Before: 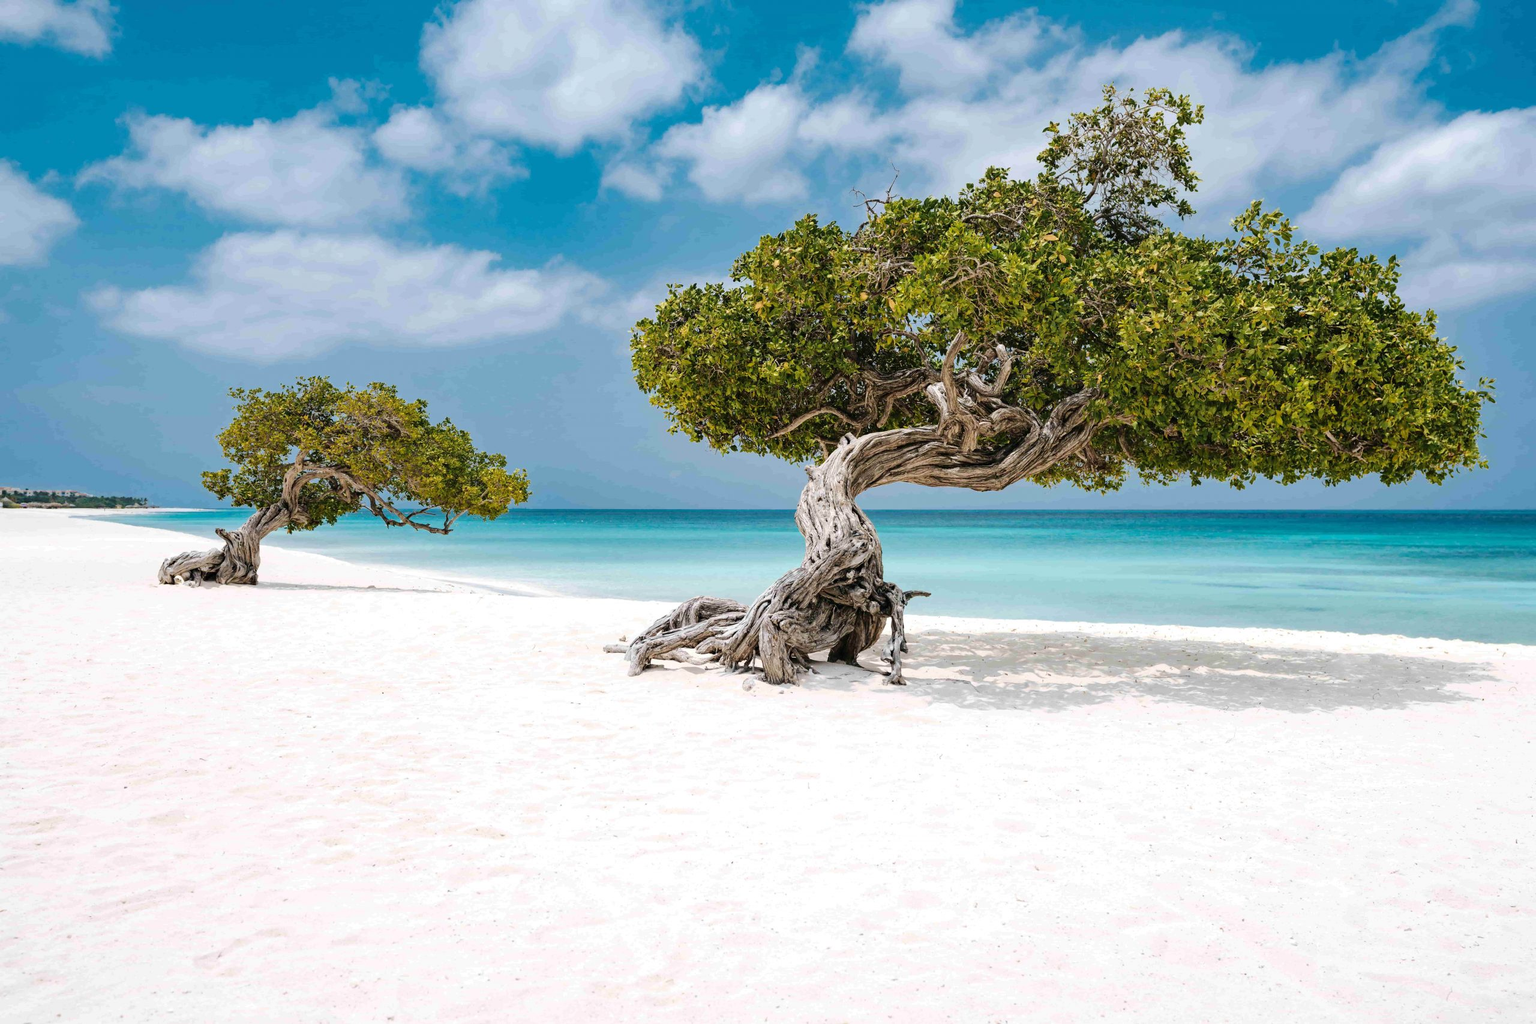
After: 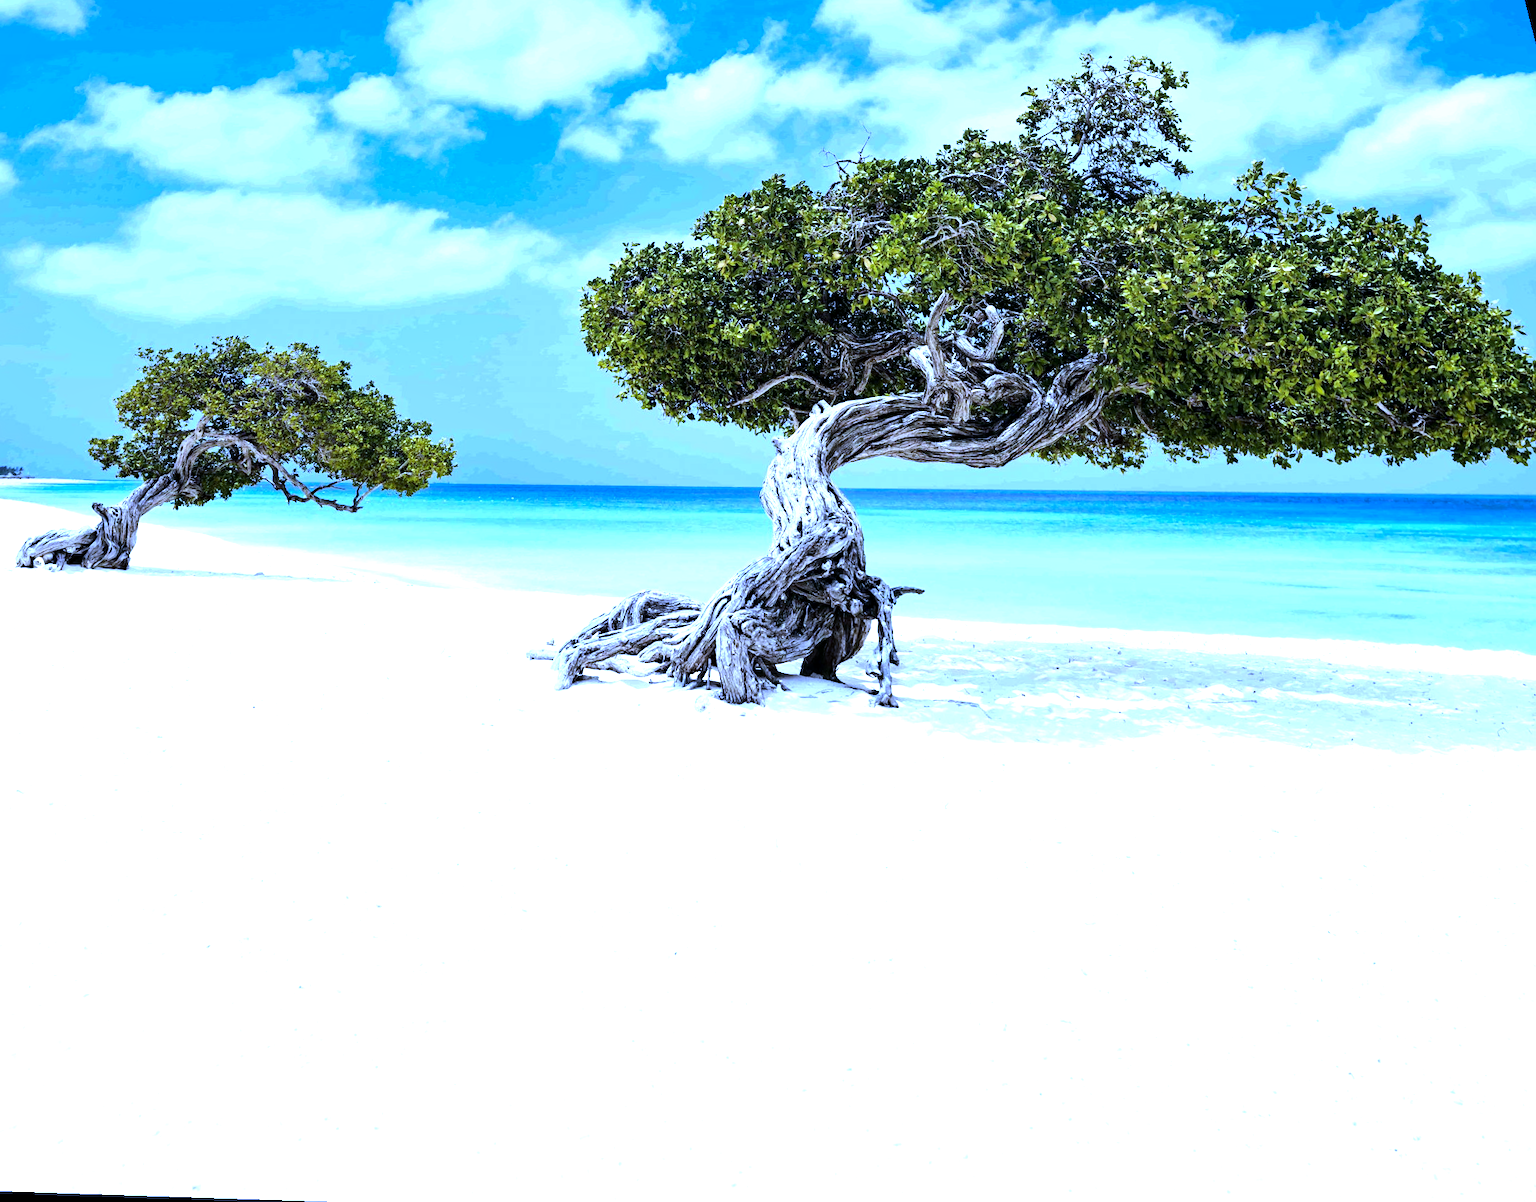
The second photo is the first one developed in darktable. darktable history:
rotate and perspective: rotation 0.72°, lens shift (vertical) -0.352, lens shift (horizontal) -0.051, crop left 0.152, crop right 0.859, crop top 0.019, crop bottom 0.964
local contrast: mode bilateral grid, contrast 20, coarseness 50, detail 132%, midtone range 0.2
tone equalizer: -8 EV -1.08 EV, -7 EV -1.01 EV, -6 EV -0.867 EV, -5 EV -0.578 EV, -3 EV 0.578 EV, -2 EV 0.867 EV, -1 EV 1.01 EV, +0 EV 1.08 EV, edges refinement/feathering 500, mask exposure compensation -1.57 EV, preserve details no
white balance: red 0.766, blue 1.537
